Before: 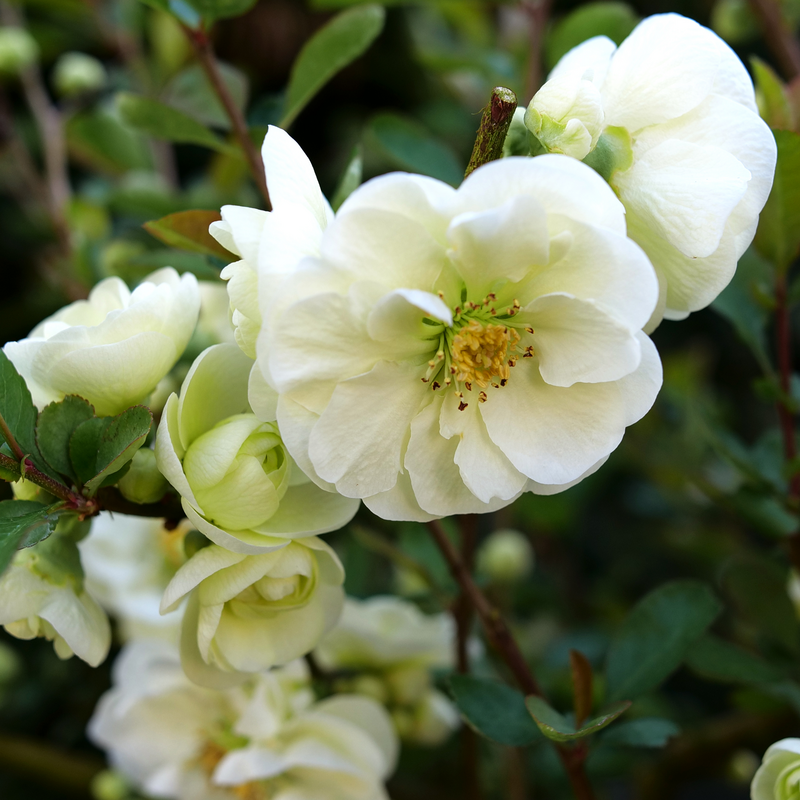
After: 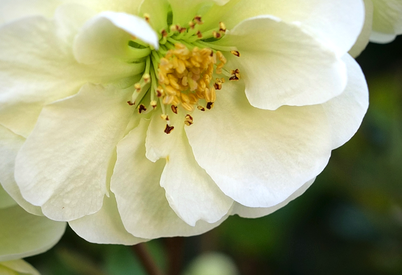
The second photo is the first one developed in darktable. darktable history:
crop: left 36.78%, top 34.728%, right 12.912%, bottom 30.869%
exposure: exposure 0.404 EV, compensate exposure bias true, compensate highlight preservation false
vignetting: fall-off radius 61.03%, brightness -0.564, saturation 0.002
